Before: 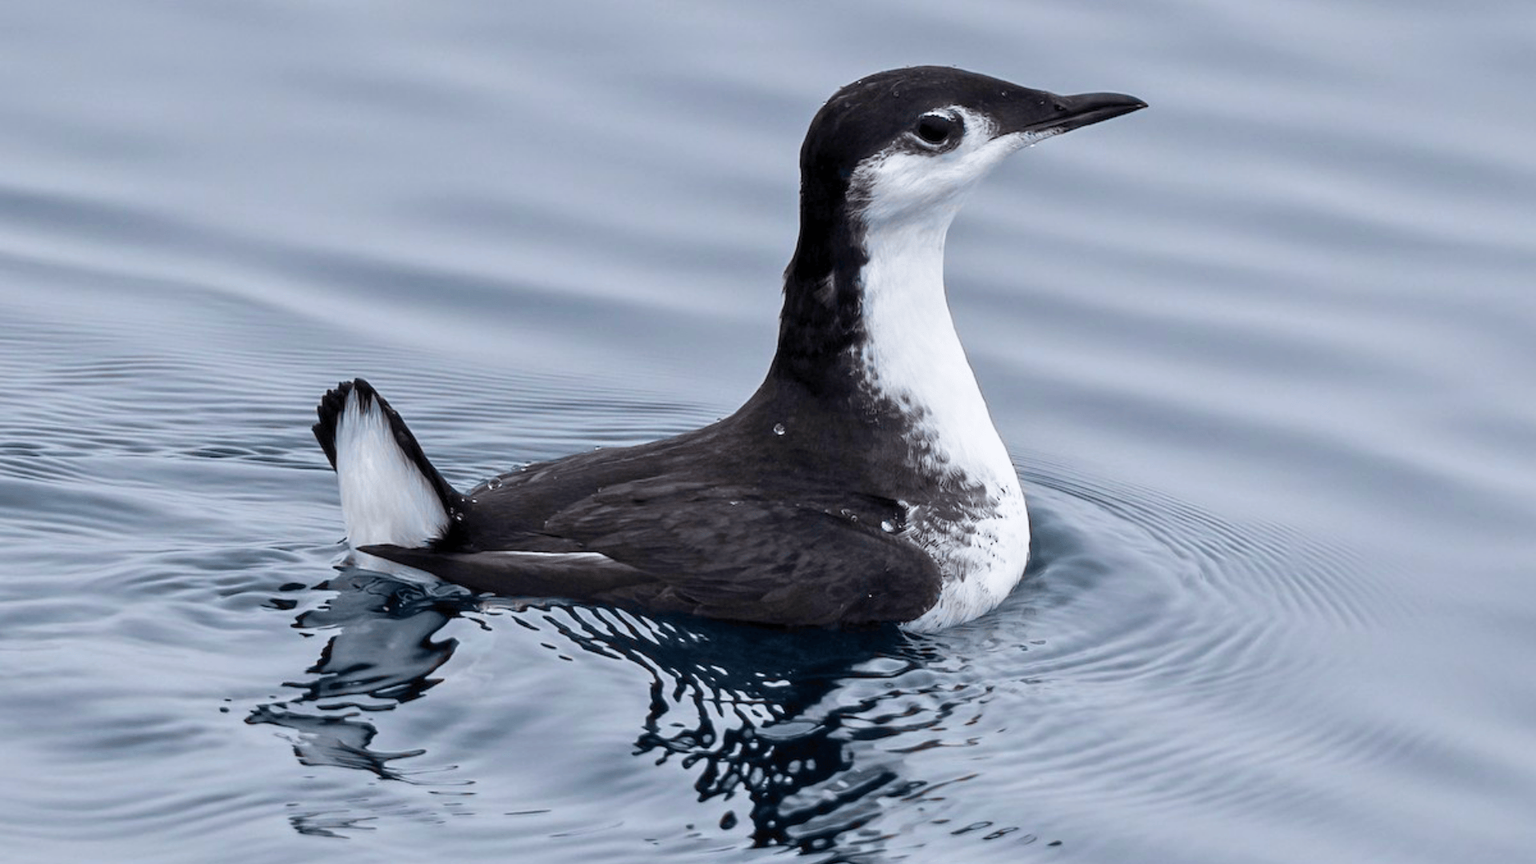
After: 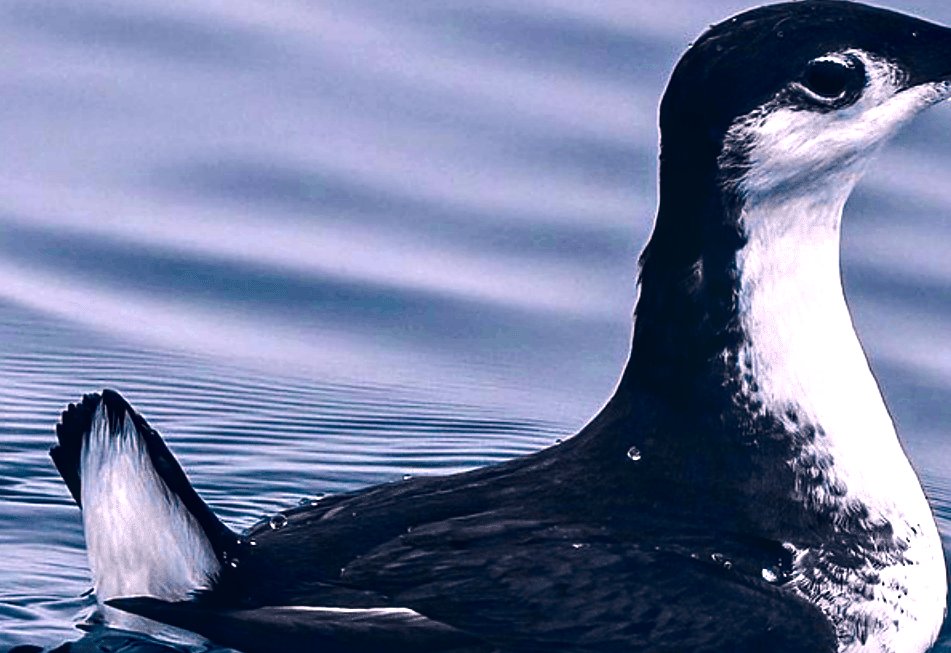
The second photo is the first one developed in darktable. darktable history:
crop: left 17.717%, top 7.754%, right 32.743%, bottom 31.772%
local contrast: on, module defaults
sharpen: on, module defaults
color correction: highlights a* 14.26, highlights b* 5.96, shadows a* -6.21, shadows b* -15.57, saturation 0.867
contrast brightness saturation: contrast 0.128, brightness -0.228, saturation 0.144
color balance rgb: linear chroma grading › global chroma 14.779%, perceptual saturation grading › global saturation -3.062%, perceptual brilliance grading › highlights 16.285%, perceptual brilliance grading › shadows -14.544%, global vibrance 45.576%
haze removal: compatibility mode true, adaptive false
